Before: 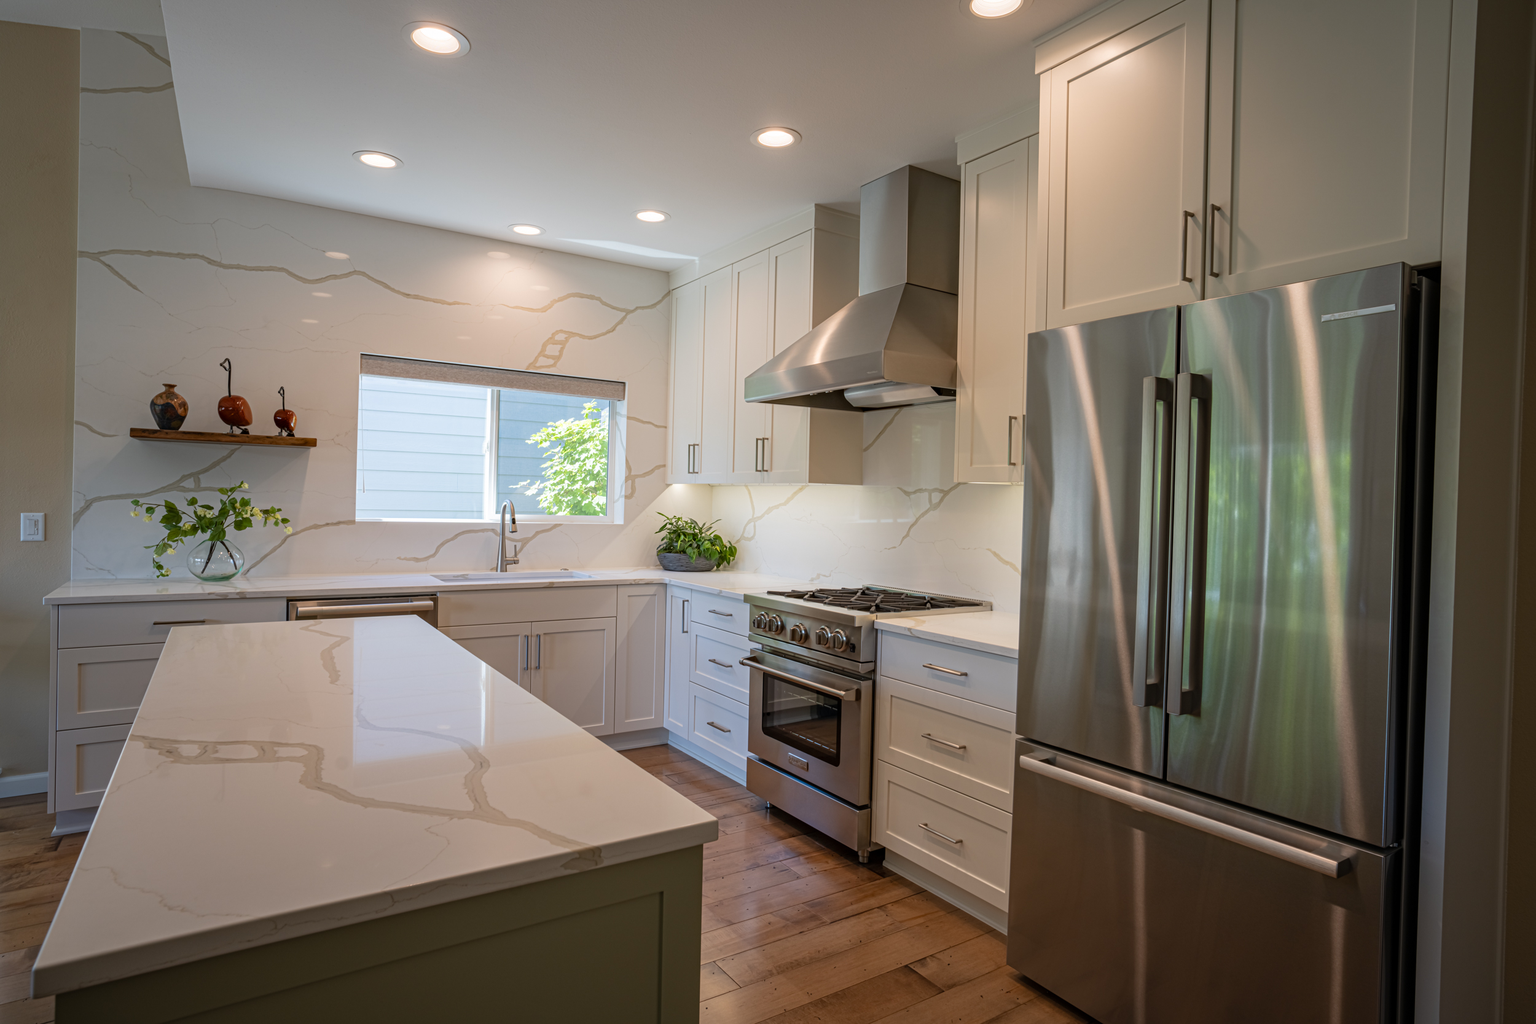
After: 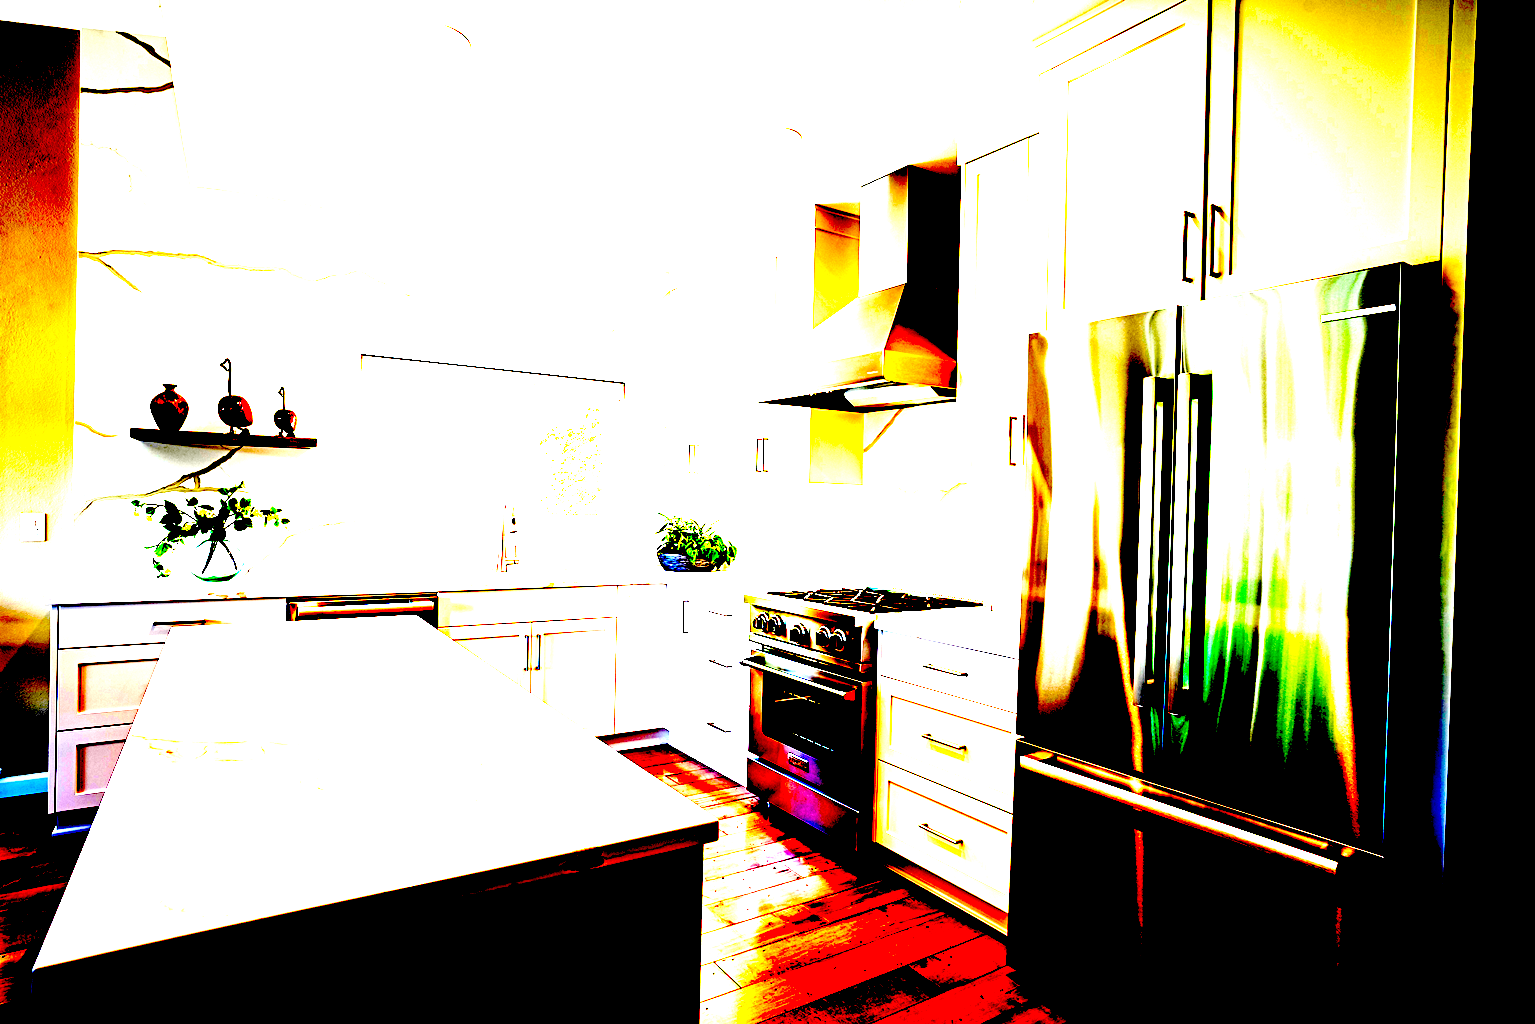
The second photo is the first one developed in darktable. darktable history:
exposure: black level correction 0.098, exposure 2.966 EV, compensate highlight preservation false
